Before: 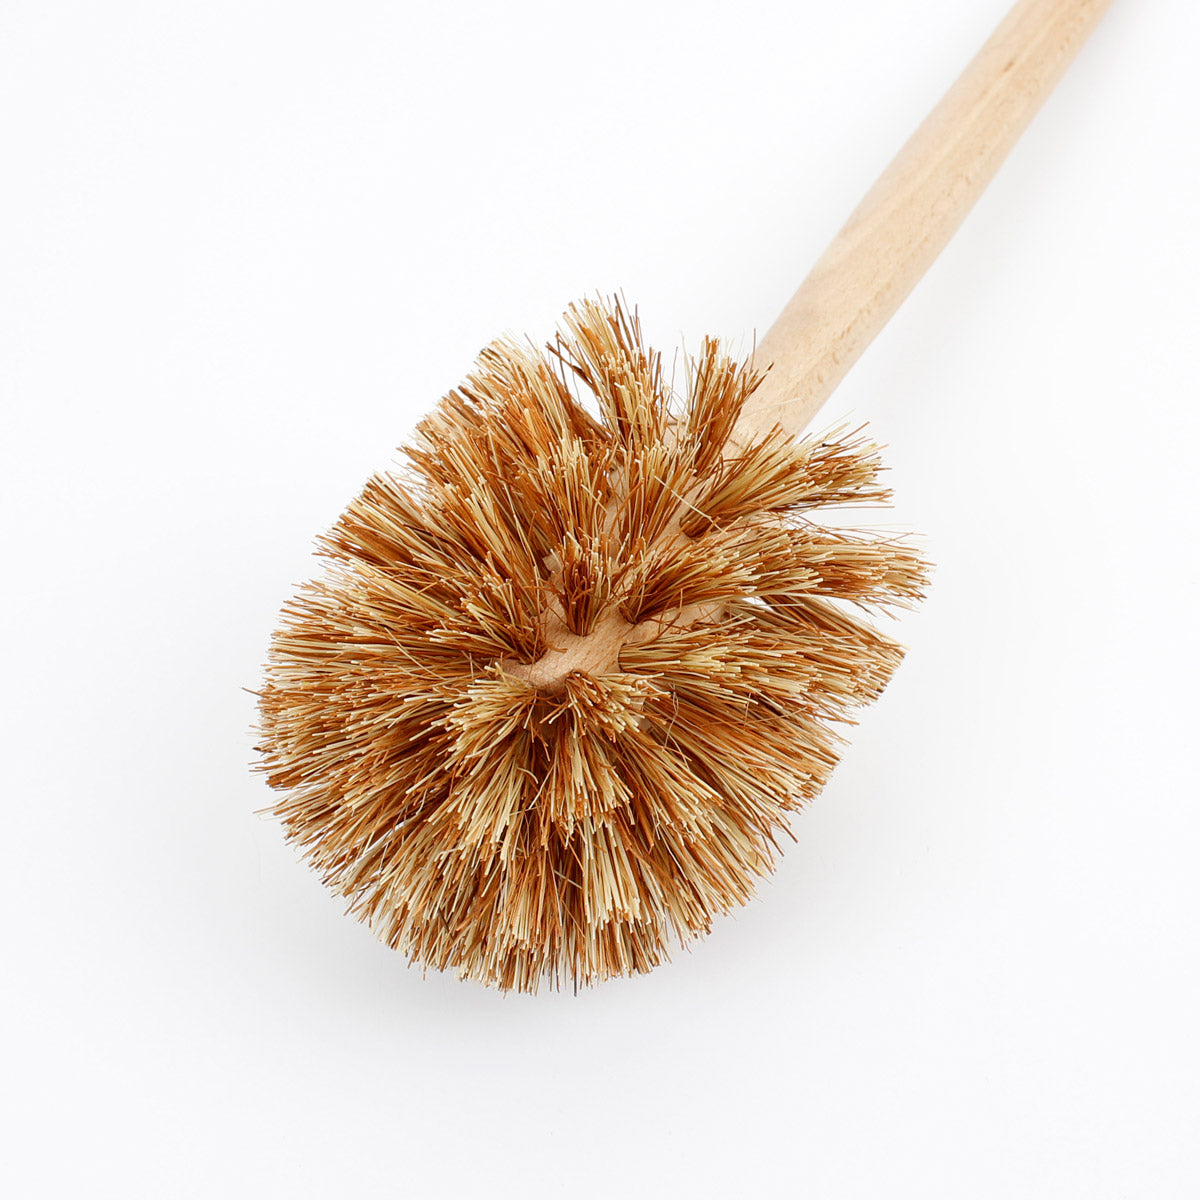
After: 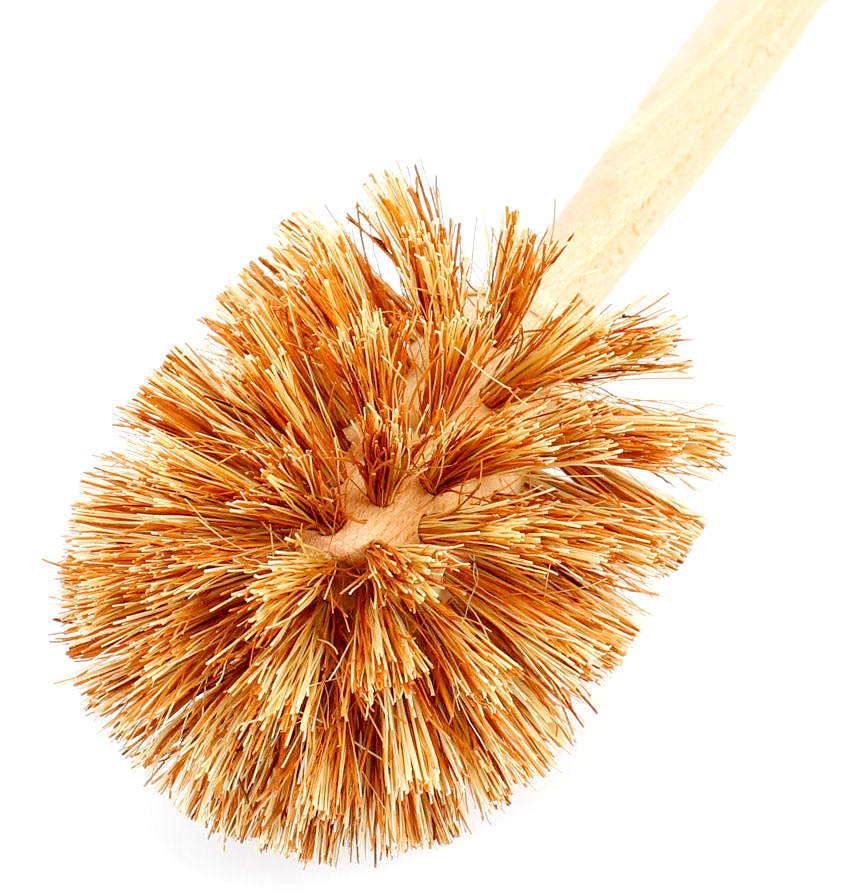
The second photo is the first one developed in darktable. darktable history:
exposure: black level correction 0.003, exposure 0.382 EV, compensate exposure bias true, compensate highlight preservation false
contrast brightness saturation: brightness 0.085, saturation 0.194
crop and rotate: left 16.715%, top 10.769%, right 12.825%, bottom 14.67%
